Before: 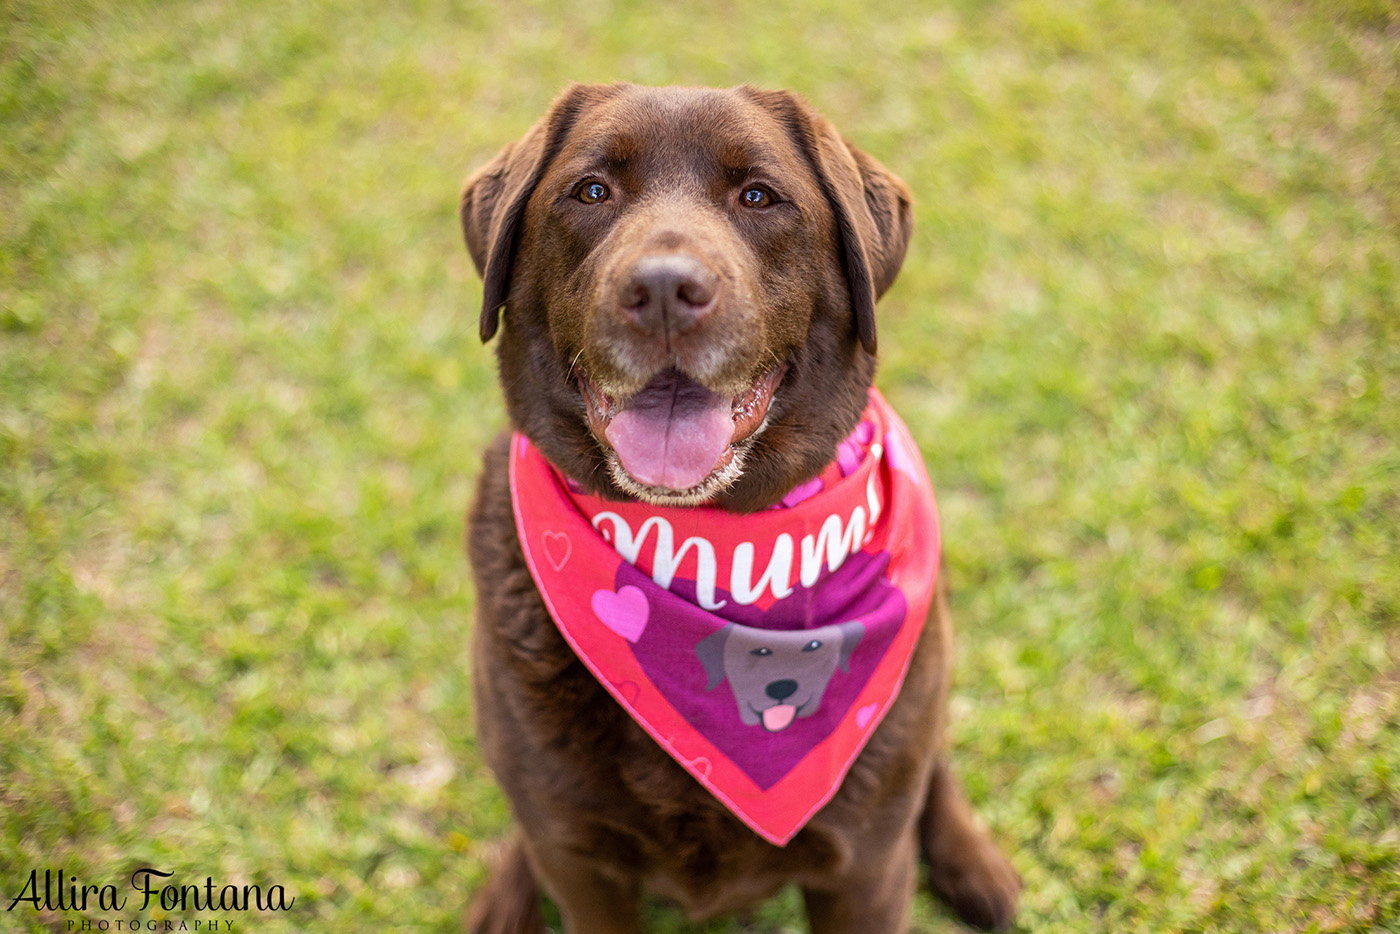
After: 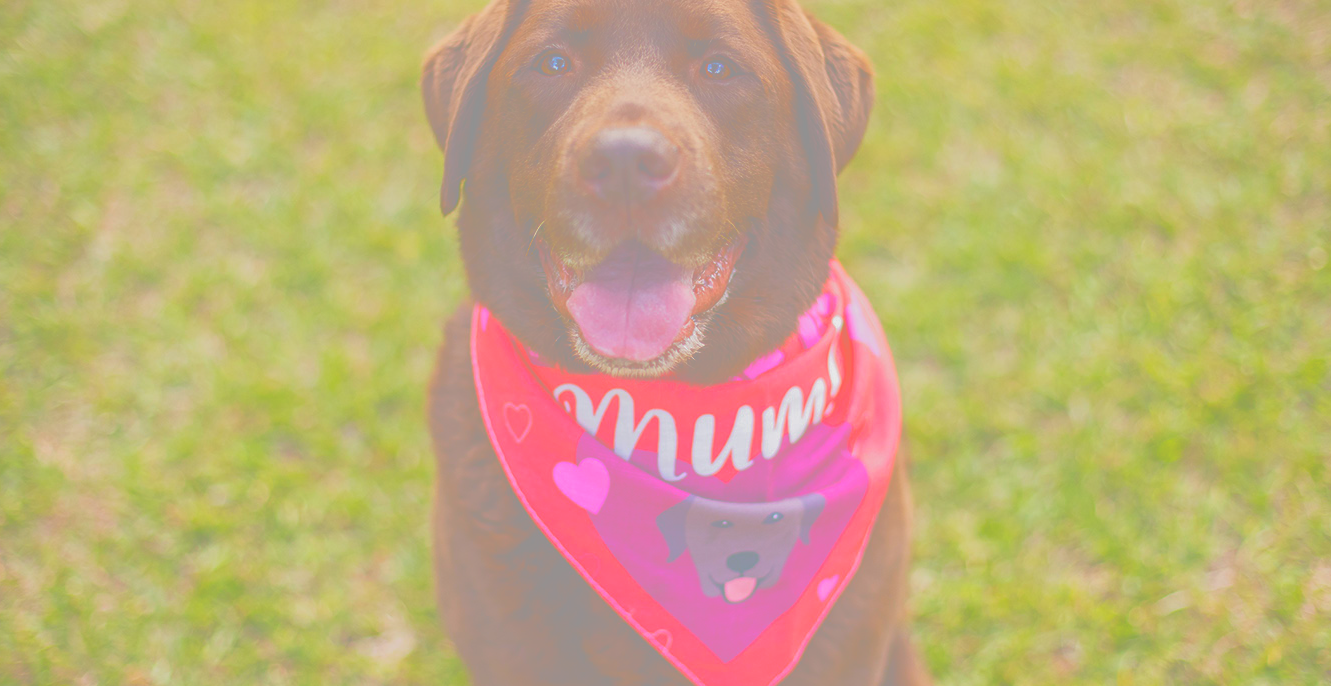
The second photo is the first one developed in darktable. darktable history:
exposure: black level correction -0.013, exposure -0.186 EV, compensate highlight preservation false
crop and rotate: left 2.8%, top 13.763%, right 2.115%, bottom 12.765%
tone curve: curves: ch0 [(0, 0) (0.003, 0.6) (0.011, 0.6) (0.025, 0.601) (0.044, 0.601) (0.069, 0.601) (0.1, 0.601) (0.136, 0.602) (0.177, 0.605) (0.224, 0.609) (0.277, 0.615) (0.335, 0.625) (0.399, 0.633) (0.468, 0.654) (0.543, 0.676) (0.623, 0.71) (0.709, 0.753) (0.801, 0.802) (0.898, 0.85) (1, 1)], color space Lab, independent channels, preserve colors none
